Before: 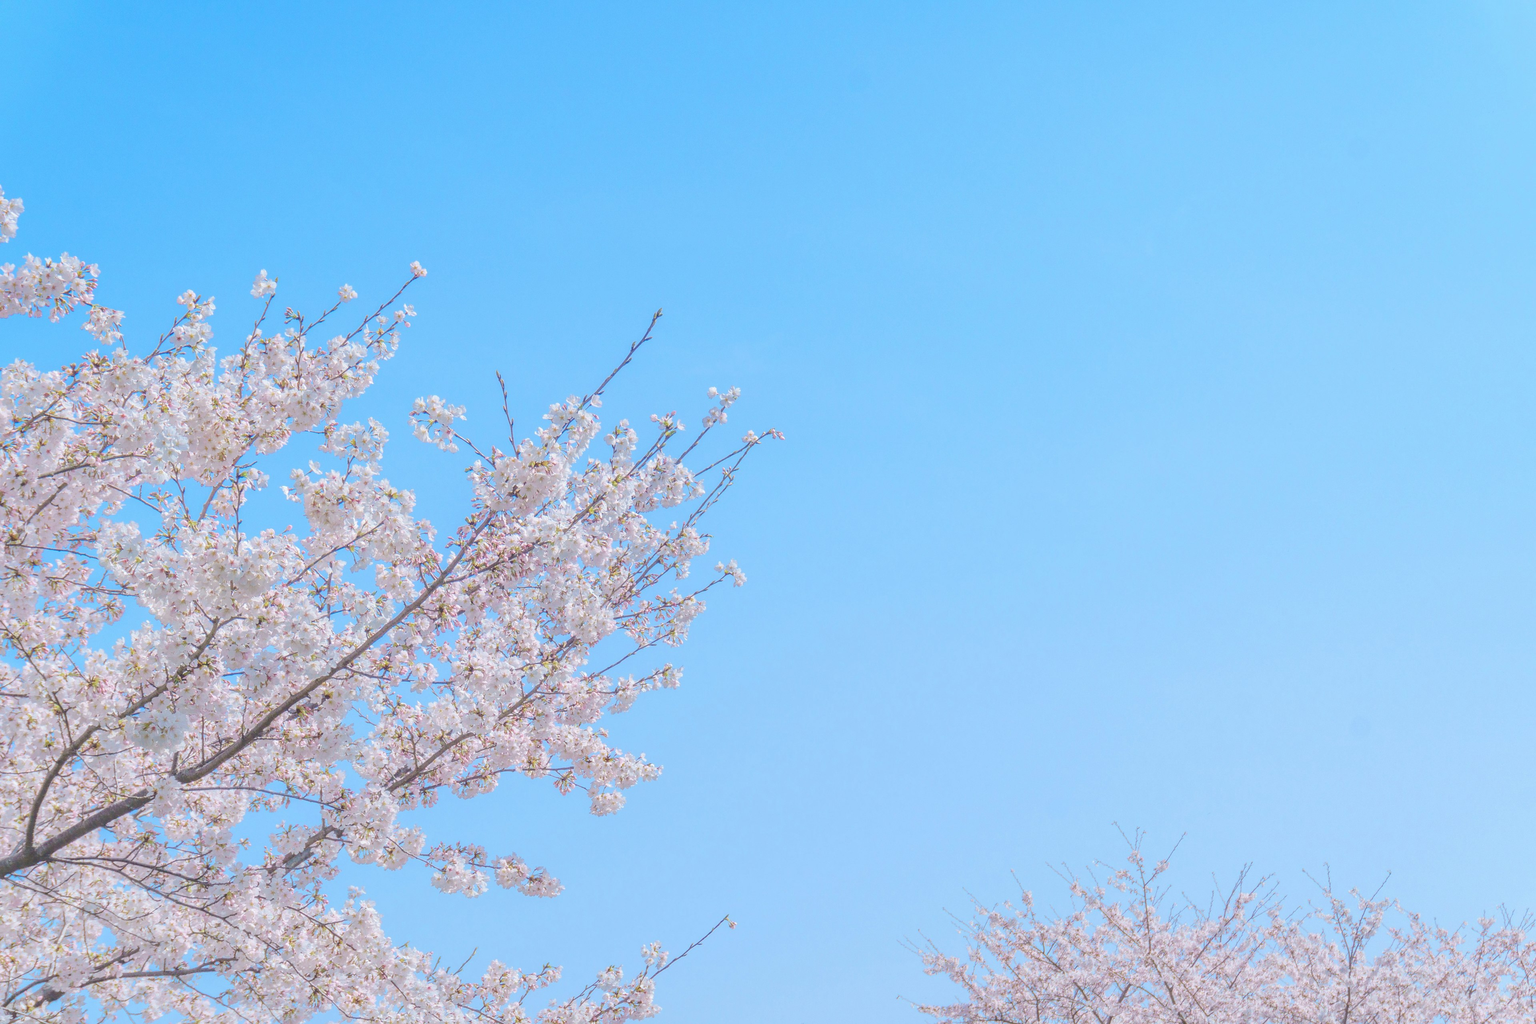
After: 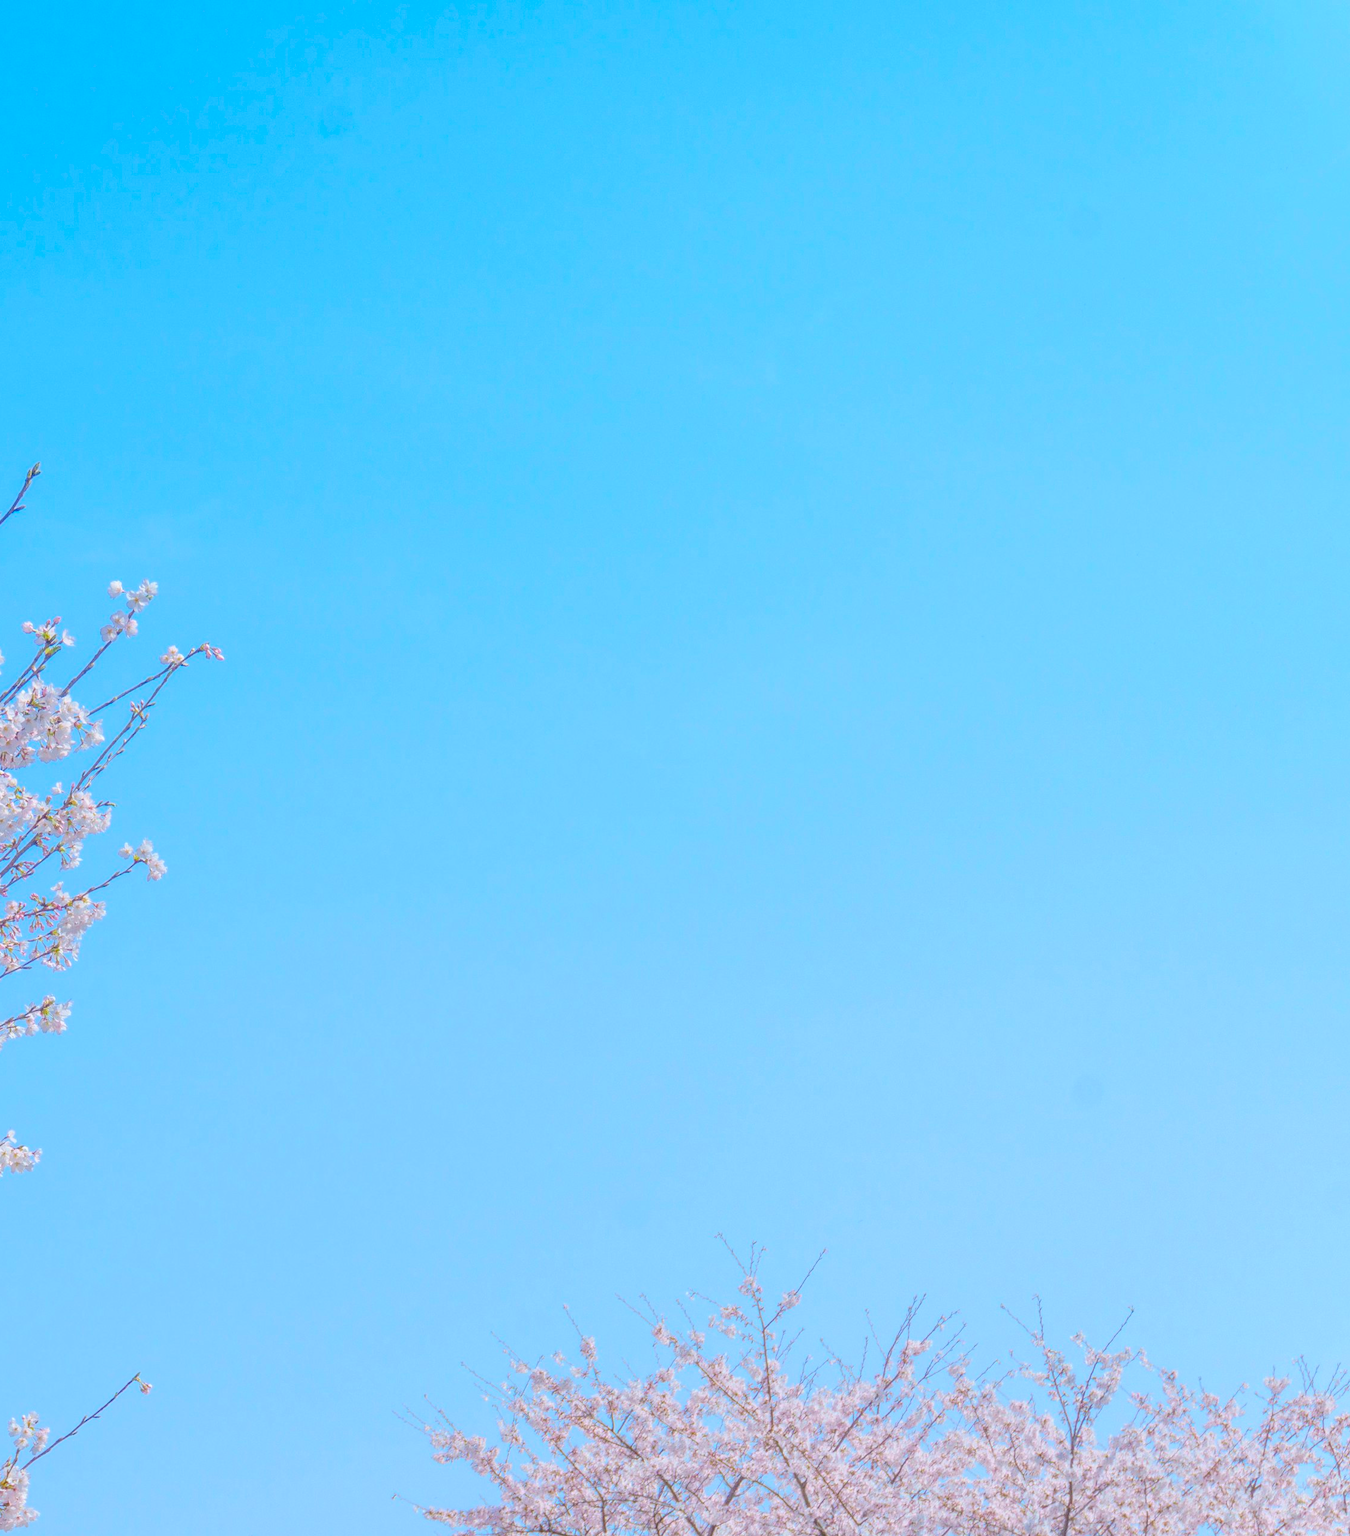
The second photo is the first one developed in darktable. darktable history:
color balance rgb: perceptual saturation grading › global saturation 30%, global vibrance 20%
crop: left 41.402%
